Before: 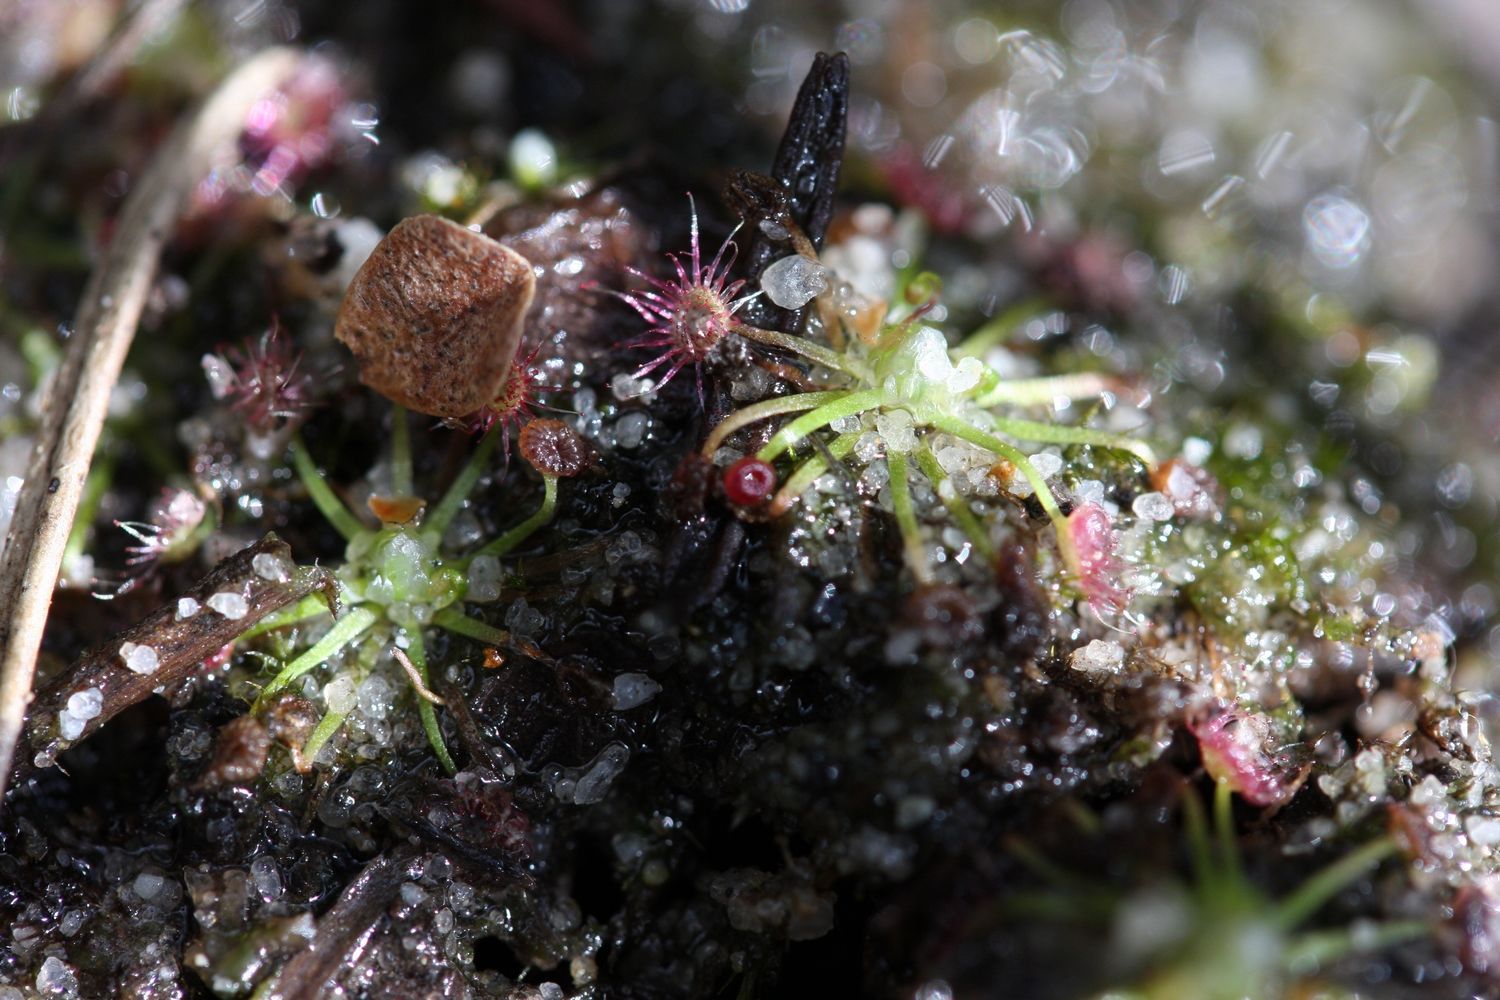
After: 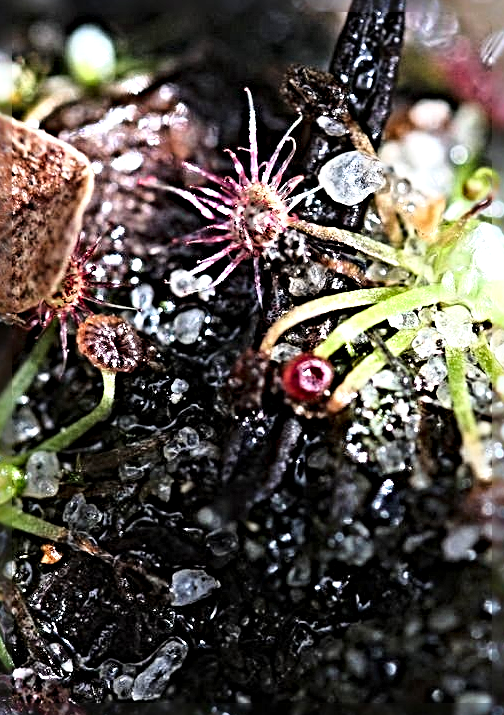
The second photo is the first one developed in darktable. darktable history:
tone curve: curves: ch0 [(0, 0) (0.091, 0.077) (0.389, 0.458) (0.745, 0.82) (0.844, 0.908) (0.909, 0.942) (1, 0.973)]; ch1 [(0, 0) (0.437, 0.404) (0.5, 0.5) (0.529, 0.556) (0.58, 0.603) (0.616, 0.649) (1, 1)]; ch2 [(0, 0) (0.442, 0.415) (0.5, 0.5) (0.535, 0.557) (0.585, 0.62) (1, 1)], color space Lab, linked channels, preserve colors none
exposure: exposure 0.77 EV, compensate exposure bias true, compensate highlight preservation false
crop and rotate: left 29.484%, top 10.403%, right 36.887%, bottom 18.071%
sharpen: radius 6.279, amount 1.785, threshold 0.102
